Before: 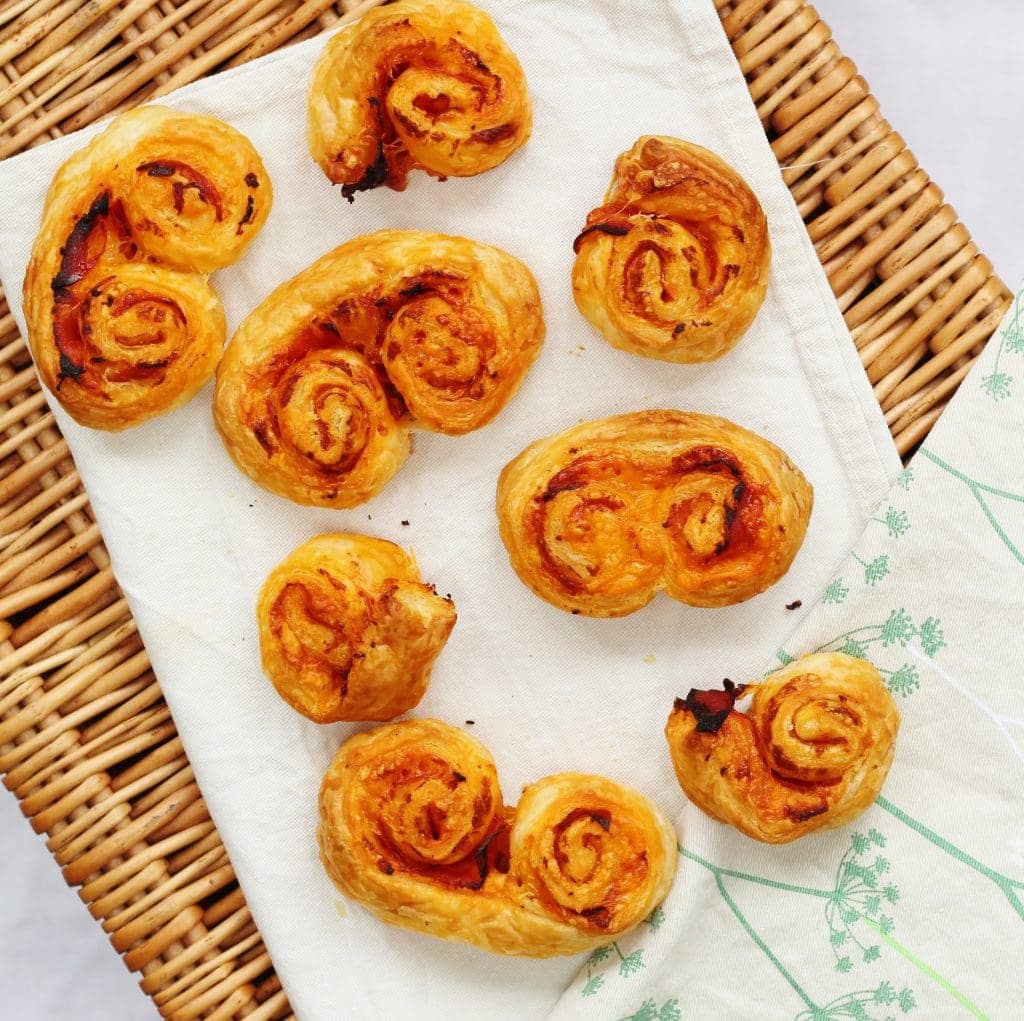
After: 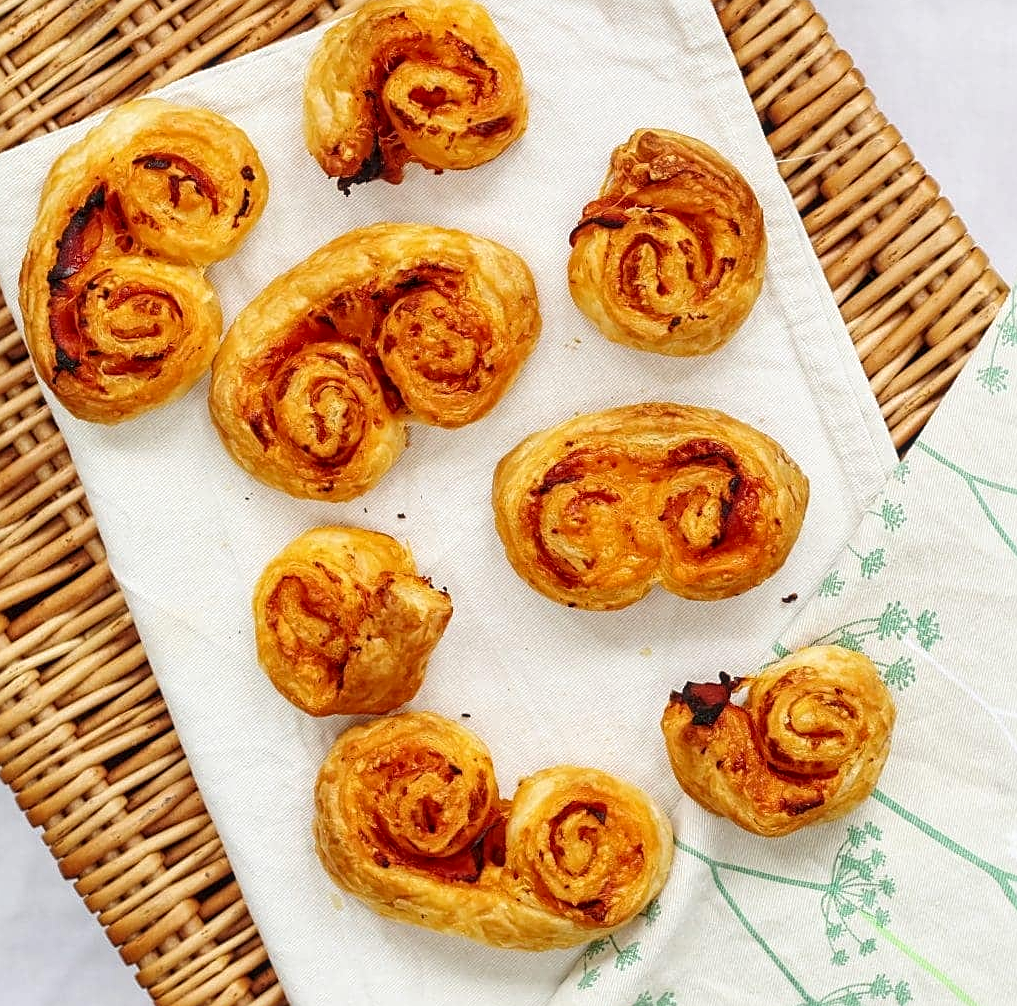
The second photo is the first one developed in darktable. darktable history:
sharpen: on, module defaults
local contrast: on, module defaults
base curve: preserve colors none
crop: left 0.448%, top 0.699%, right 0.189%, bottom 0.71%
tone equalizer: mask exposure compensation -0.494 EV
